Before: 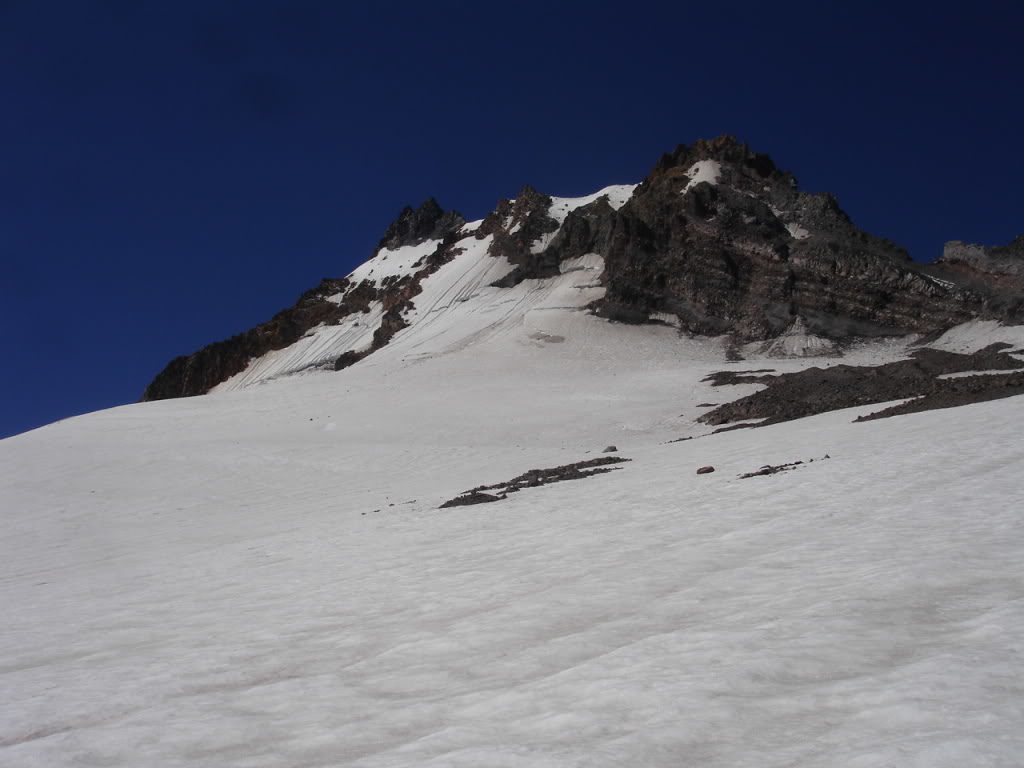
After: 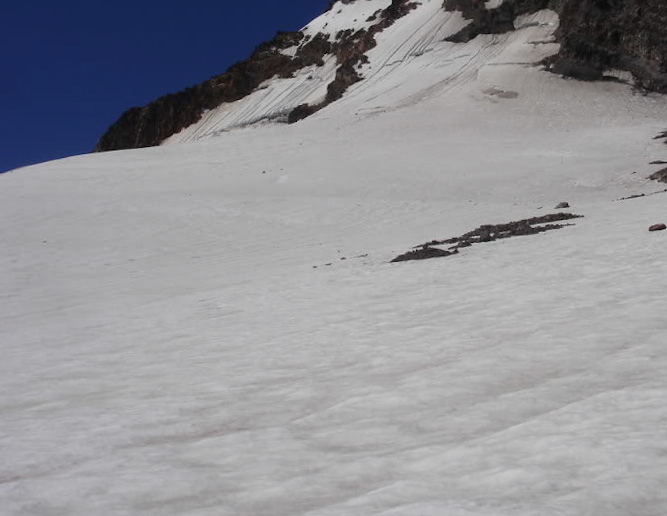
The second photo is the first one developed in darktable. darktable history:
exposure: exposure -0.045 EV, compensate highlight preservation false
crop and rotate: angle -0.689°, left 3.873%, top 31.721%, right 29.926%
